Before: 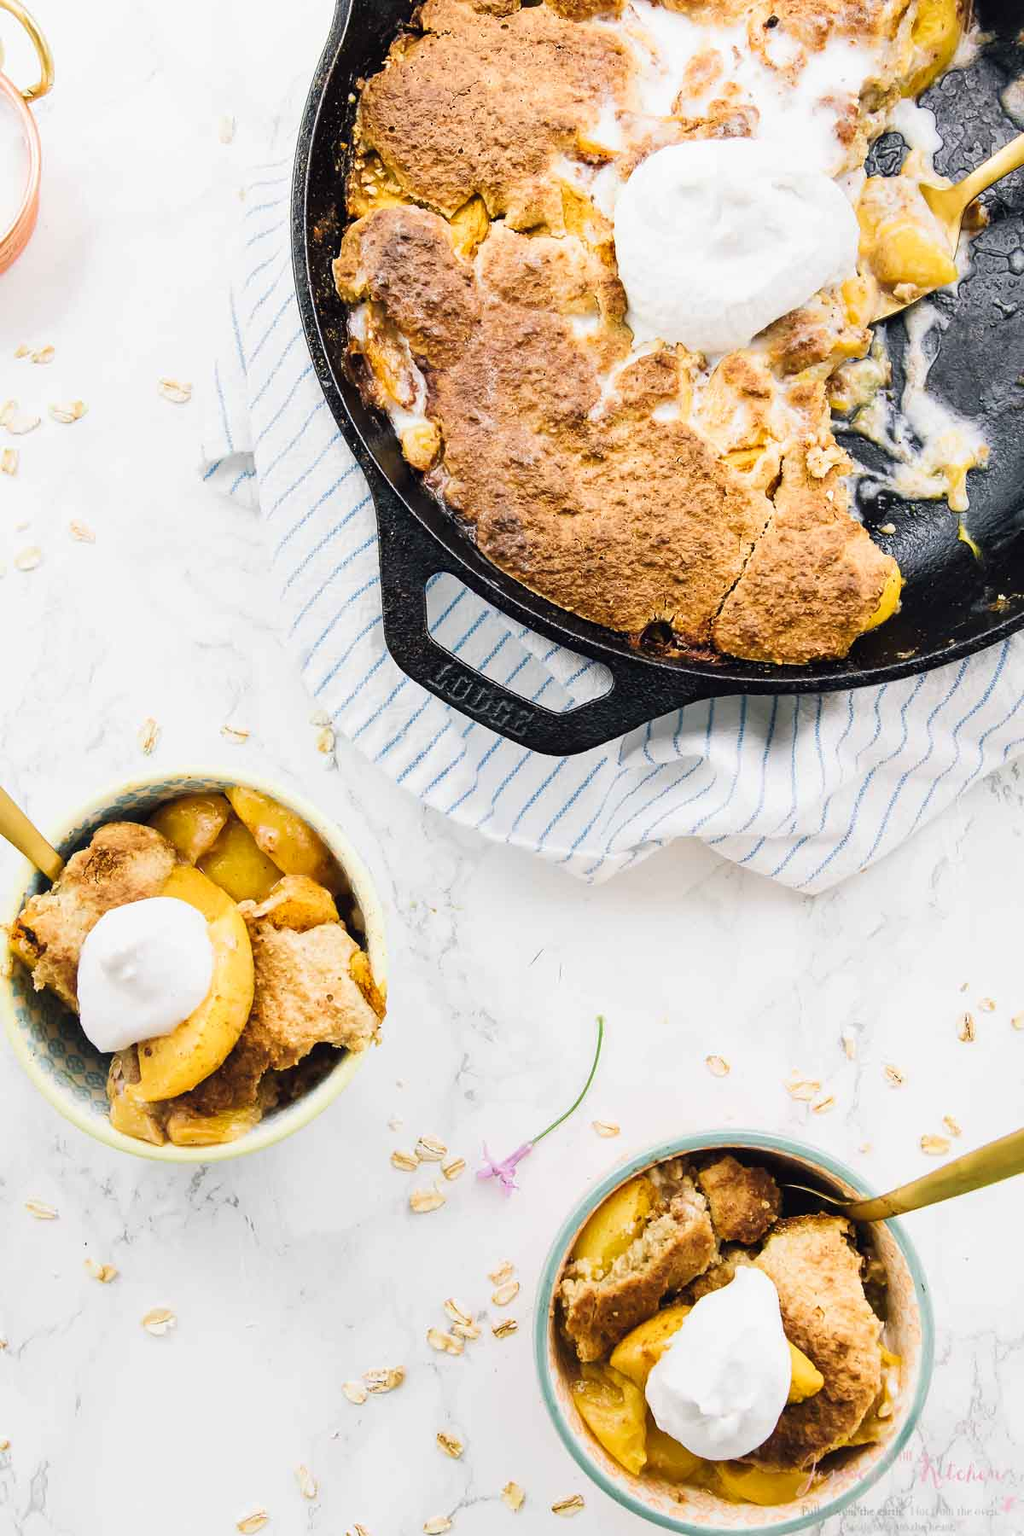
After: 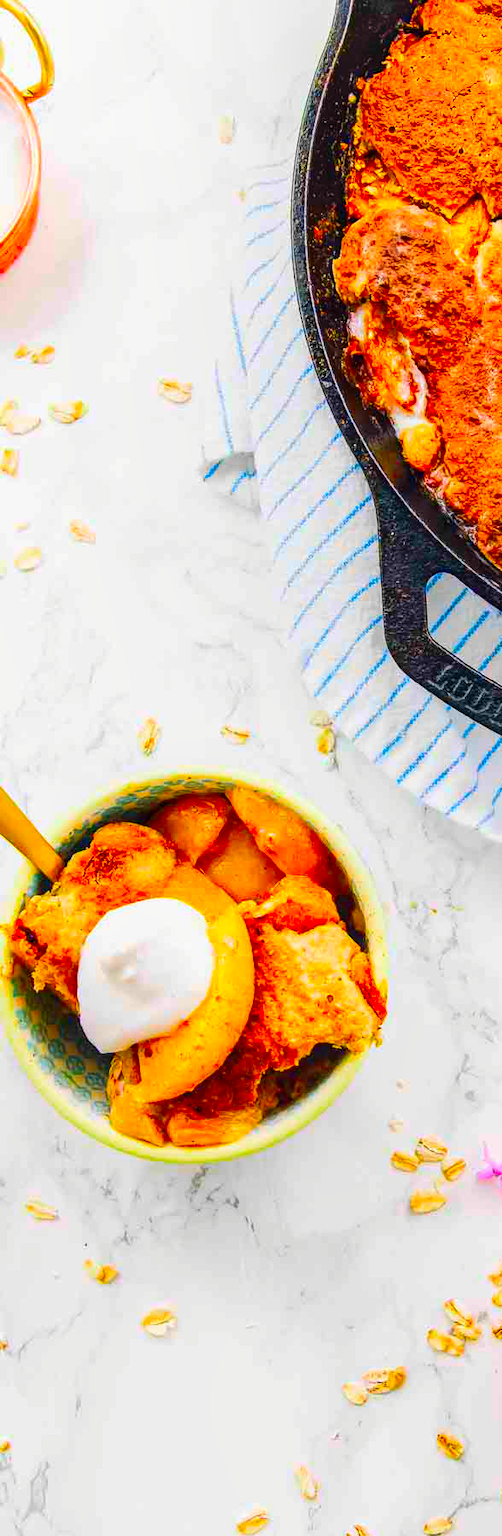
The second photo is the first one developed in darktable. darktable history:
color correction: highlights b* 0.041, saturation 2.99
local contrast: highlights 24%, detail 130%
crop and rotate: left 0.059%, top 0%, right 50.85%
